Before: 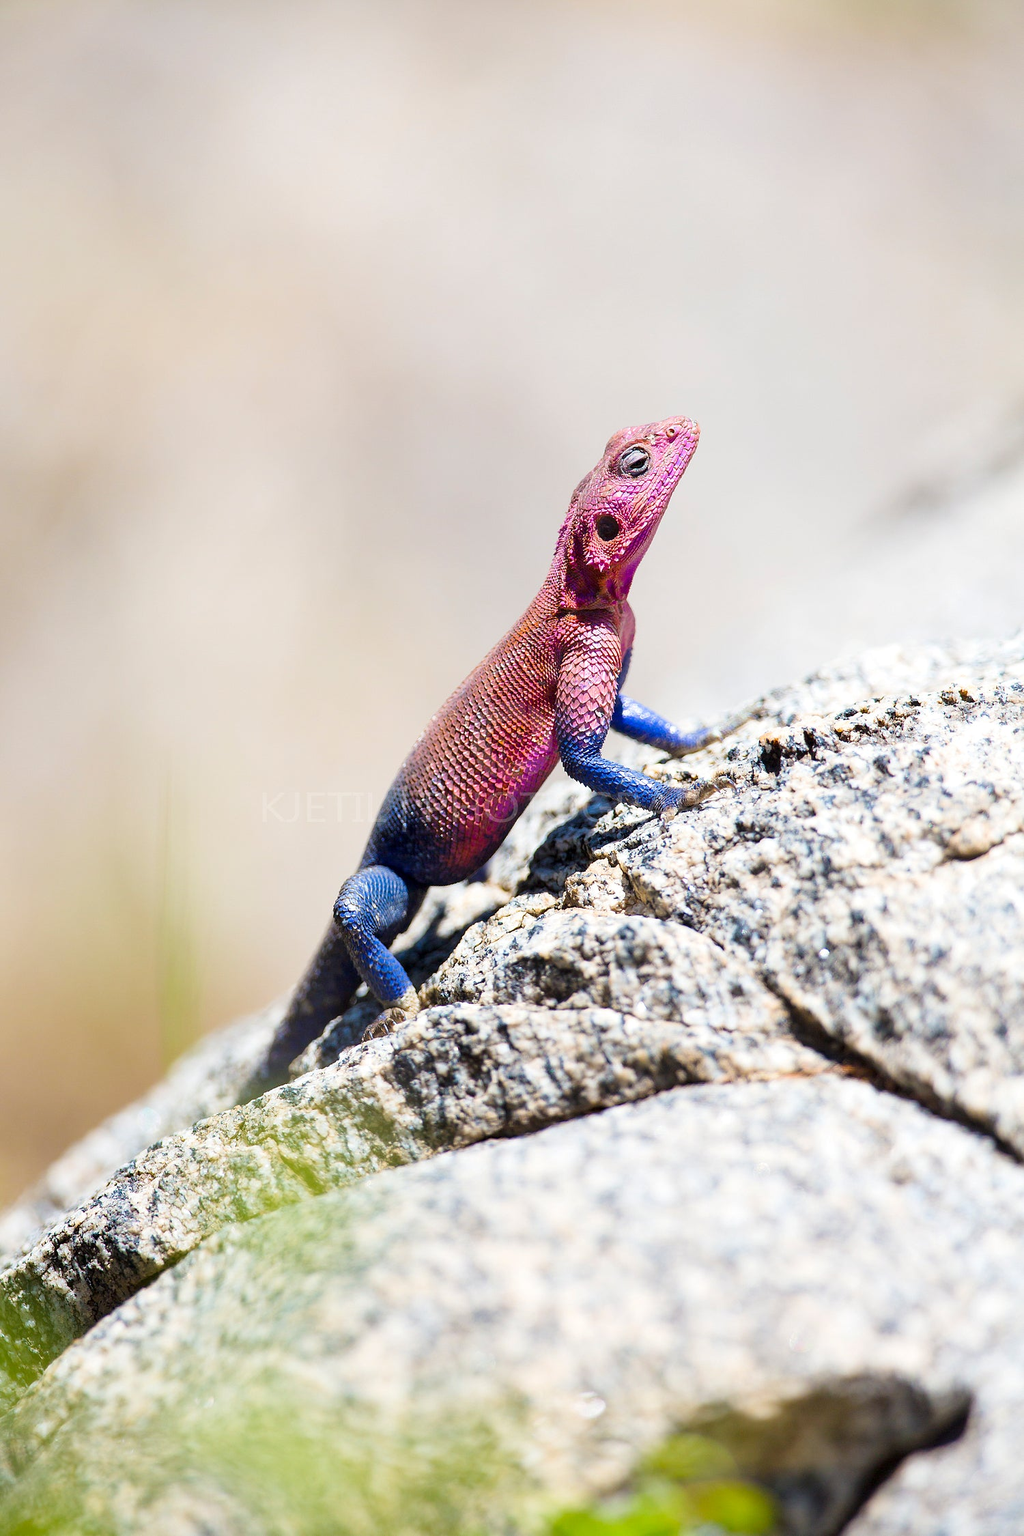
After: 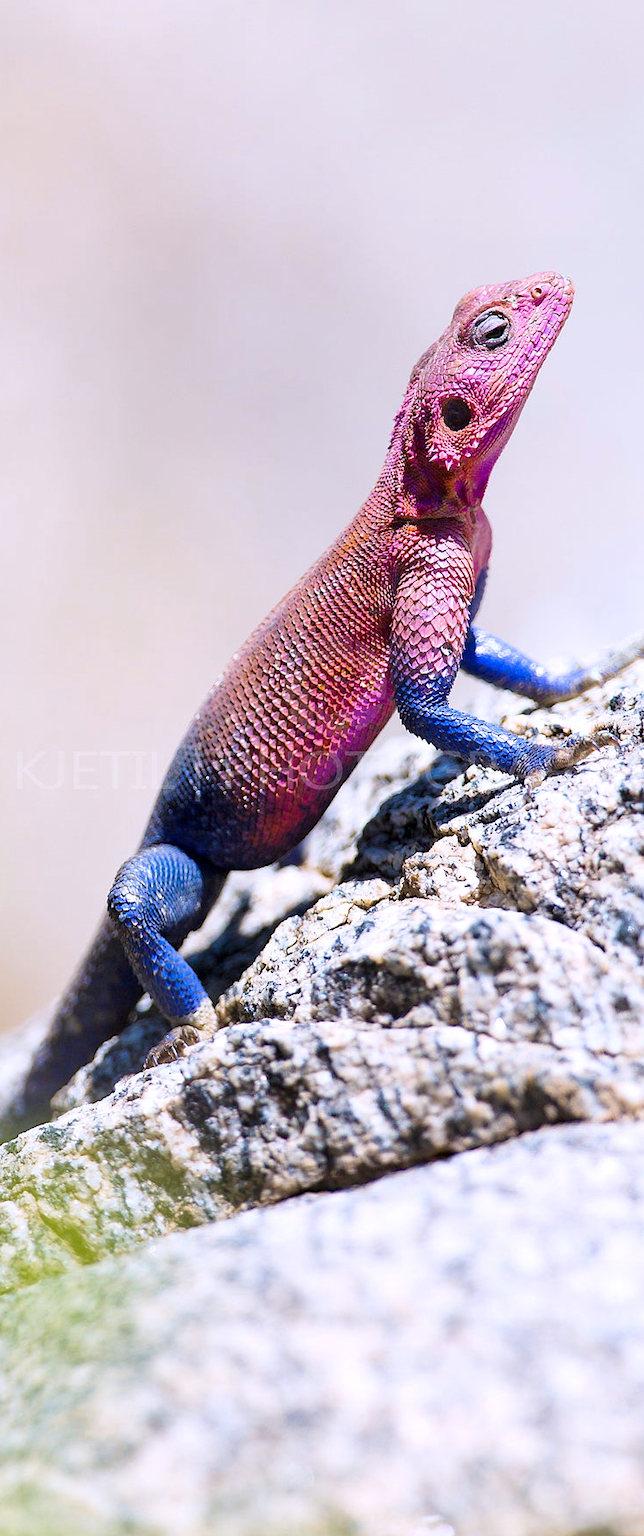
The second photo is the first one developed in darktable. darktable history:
white balance: red 1.004, blue 1.096
crop and rotate: angle 0.02°, left 24.353%, top 13.219%, right 26.156%, bottom 8.224%
